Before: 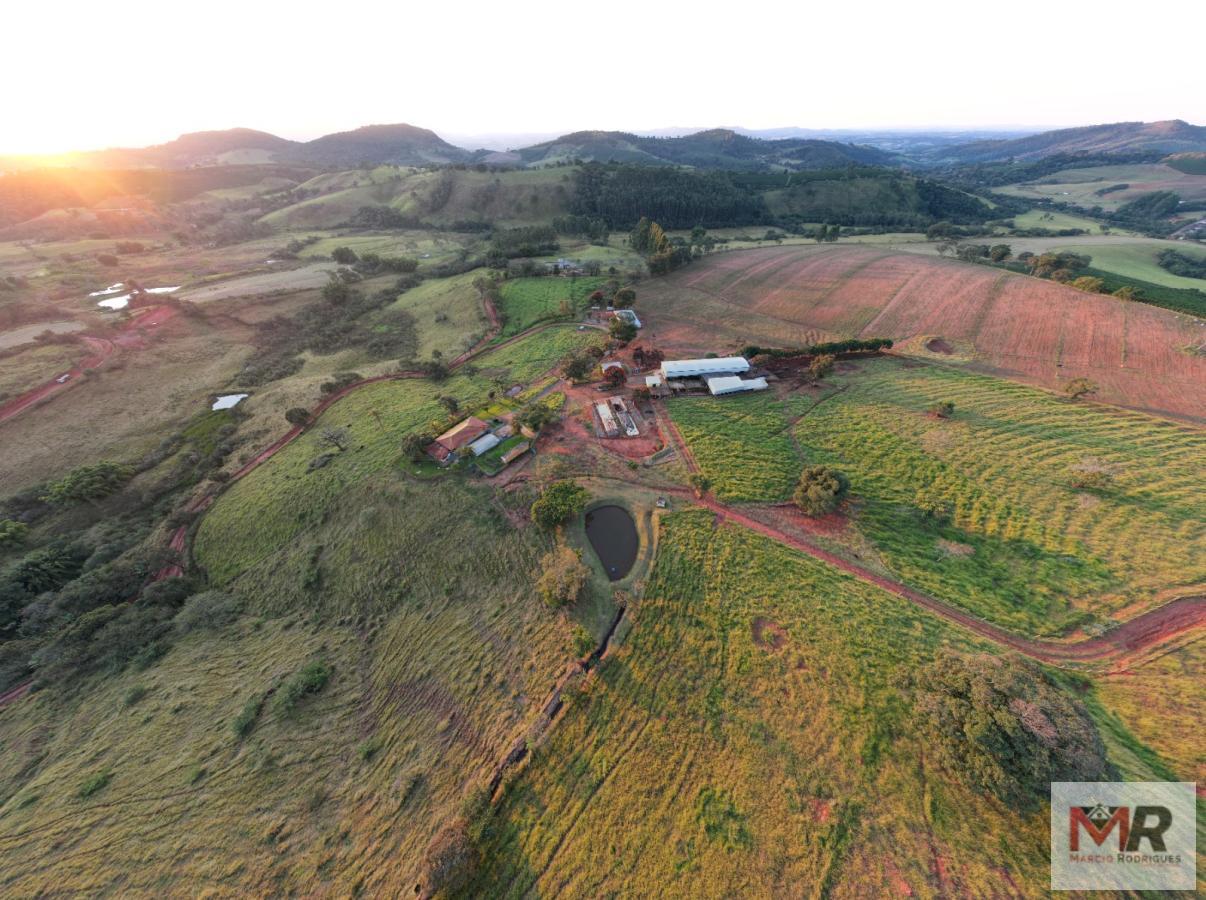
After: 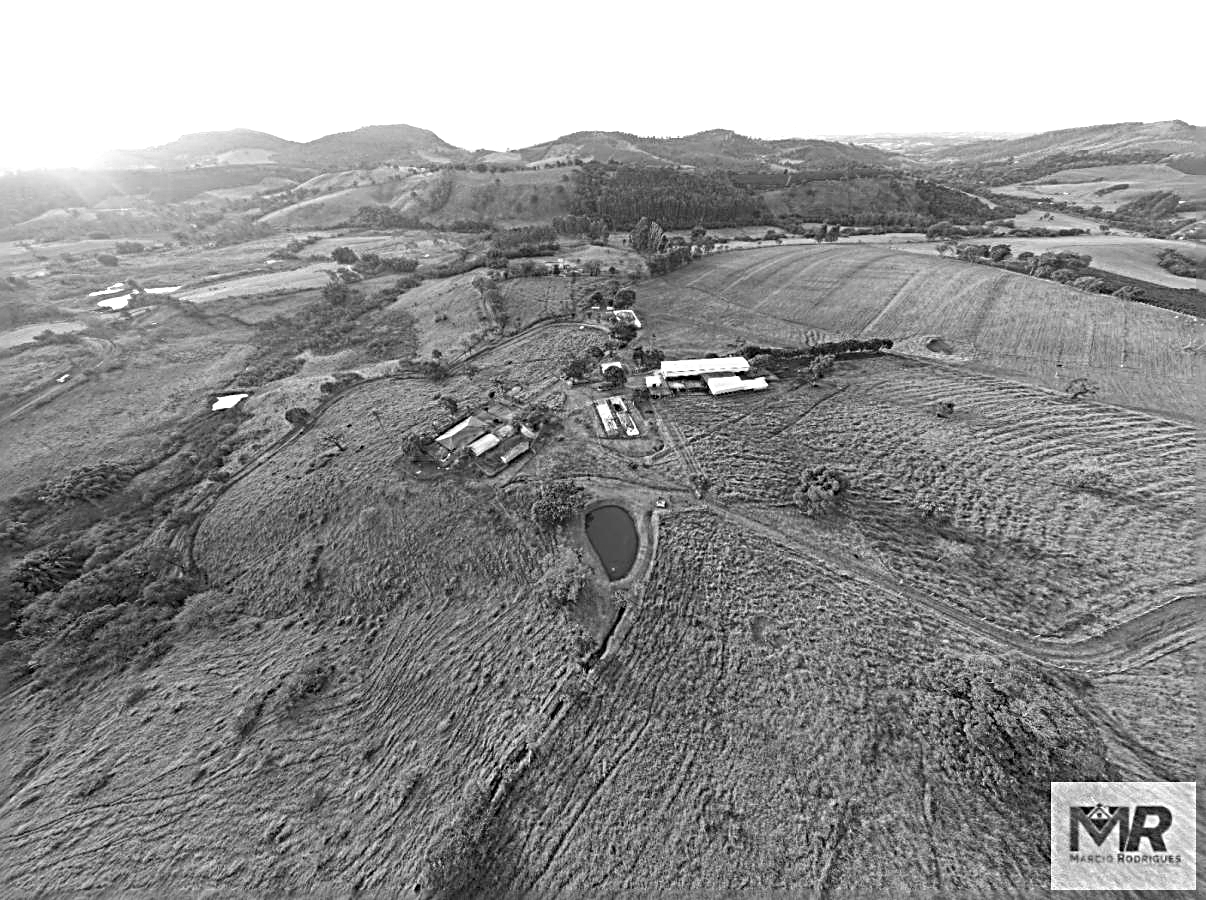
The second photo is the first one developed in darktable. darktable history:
color calibration: output gray [0.21, 0.42, 0.37, 0], illuminant as shot in camera, x 0.483, y 0.43, temperature 2419.65 K, gamut compression 2.99
sharpen: radius 3.676, amount 0.939
